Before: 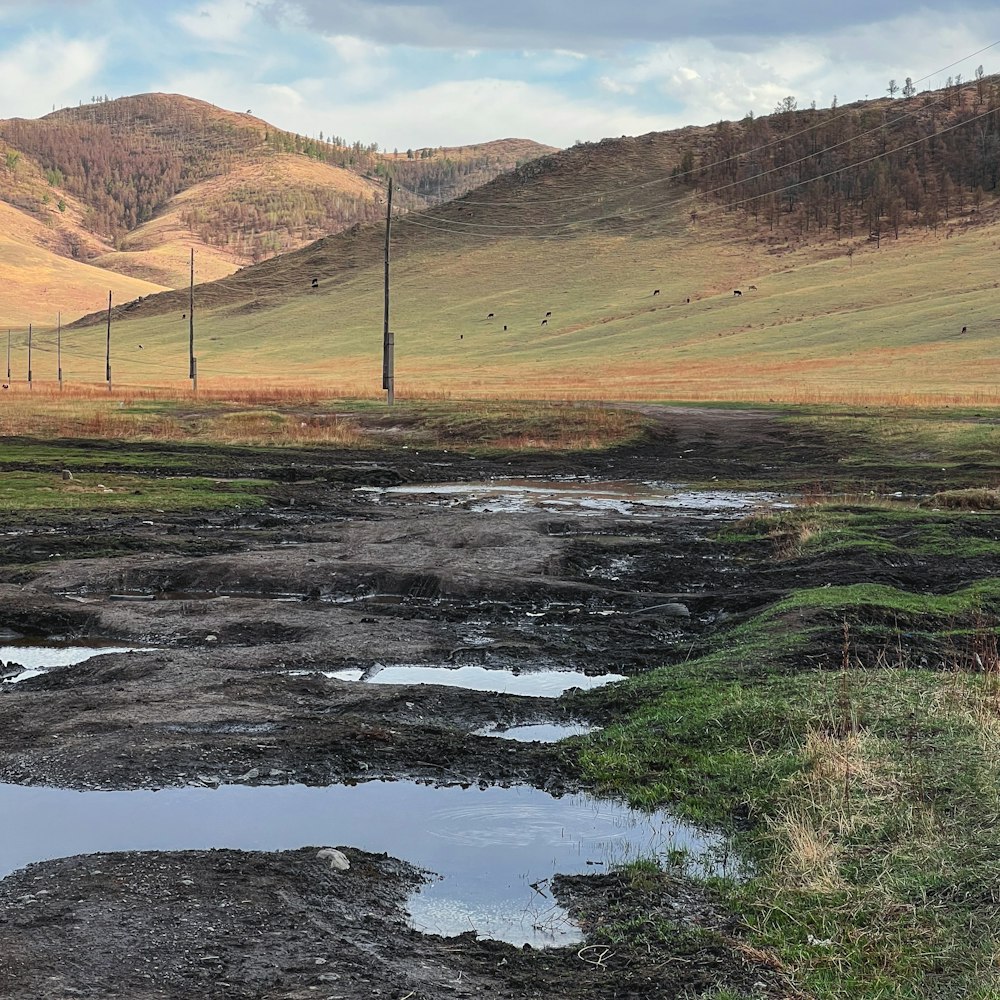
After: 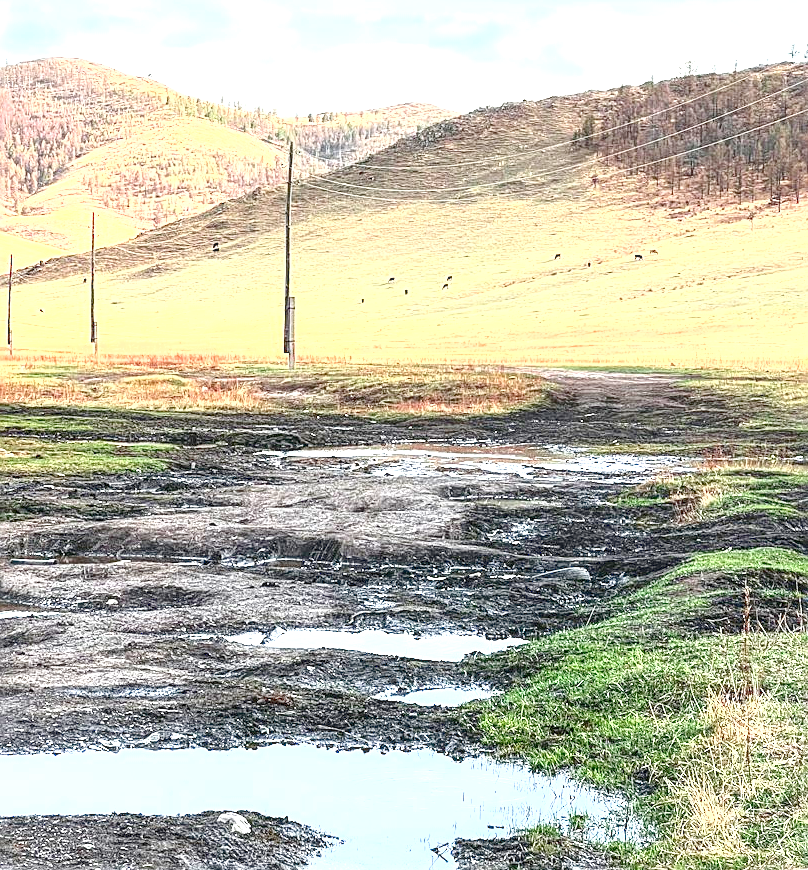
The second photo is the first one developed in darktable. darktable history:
sharpen: on, module defaults
levels: levels [0, 0.397, 0.955]
local contrast: on, module defaults
tone curve: curves: ch0 [(0, 0) (0.003, 0.002) (0.011, 0.006) (0.025, 0.014) (0.044, 0.025) (0.069, 0.039) (0.1, 0.056) (0.136, 0.082) (0.177, 0.116) (0.224, 0.163) (0.277, 0.233) (0.335, 0.311) (0.399, 0.396) (0.468, 0.488) (0.543, 0.588) (0.623, 0.695) (0.709, 0.809) (0.801, 0.912) (0.898, 0.997) (1, 1)], color space Lab, independent channels, preserve colors none
exposure: exposure 1.212 EV, compensate exposure bias true, compensate highlight preservation false
crop: left 9.91%, top 3.616%, right 9.284%, bottom 9.358%
